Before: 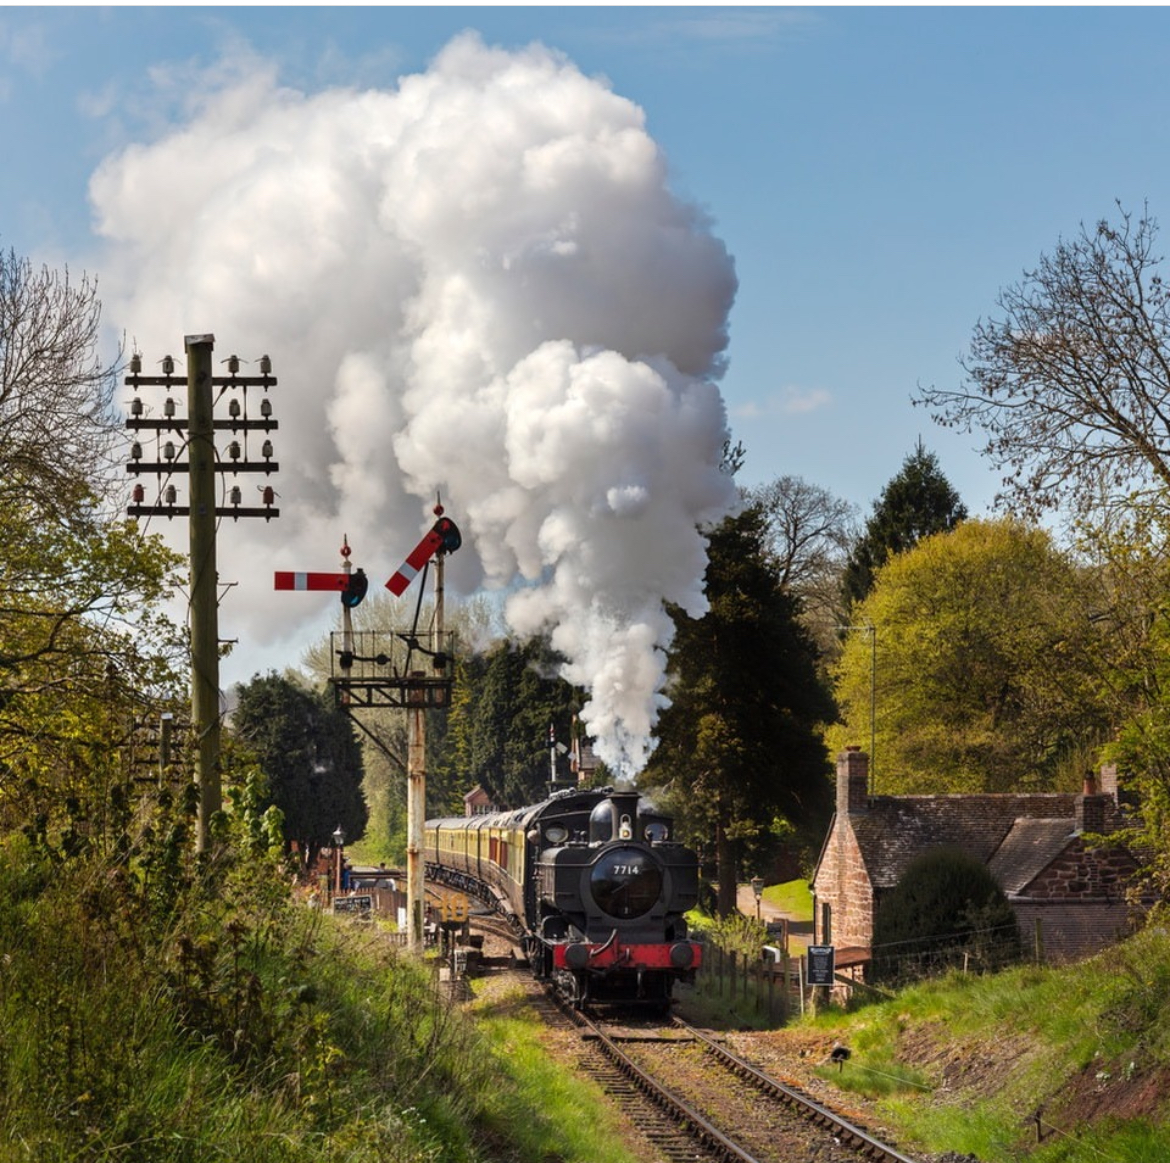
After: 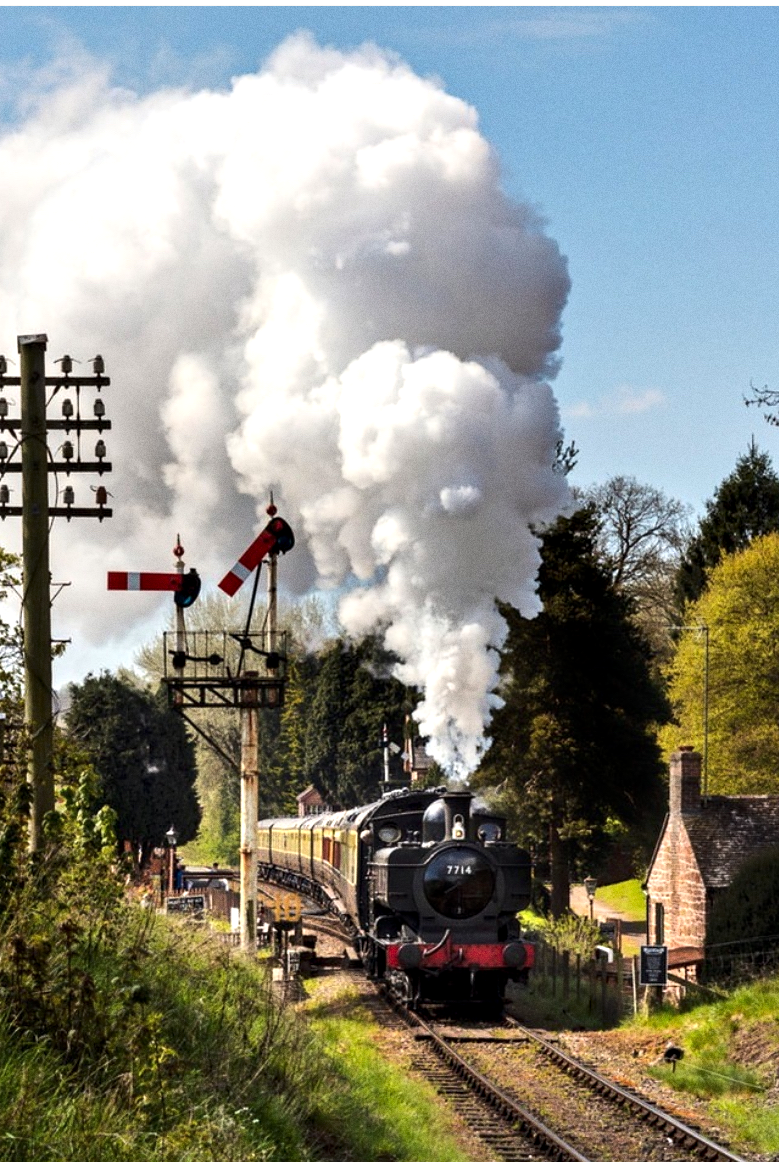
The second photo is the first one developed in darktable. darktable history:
contrast equalizer: octaves 7, y [[0.6 ×6], [0.55 ×6], [0 ×6], [0 ×6], [0 ×6]], mix 0.29
crop and rotate: left 14.292%, right 19.041%
tone equalizer: -8 EV -0.417 EV, -7 EV -0.389 EV, -6 EV -0.333 EV, -5 EV -0.222 EV, -3 EV 0.222 EV, -2 EV 0.333 EV, -1 EV 0.389 EV, +0 EV 0.417 EV, edges refinement/feathering 500, mask exposure compensation -1.57 EV, preserve details no
grain: on, module defaults
